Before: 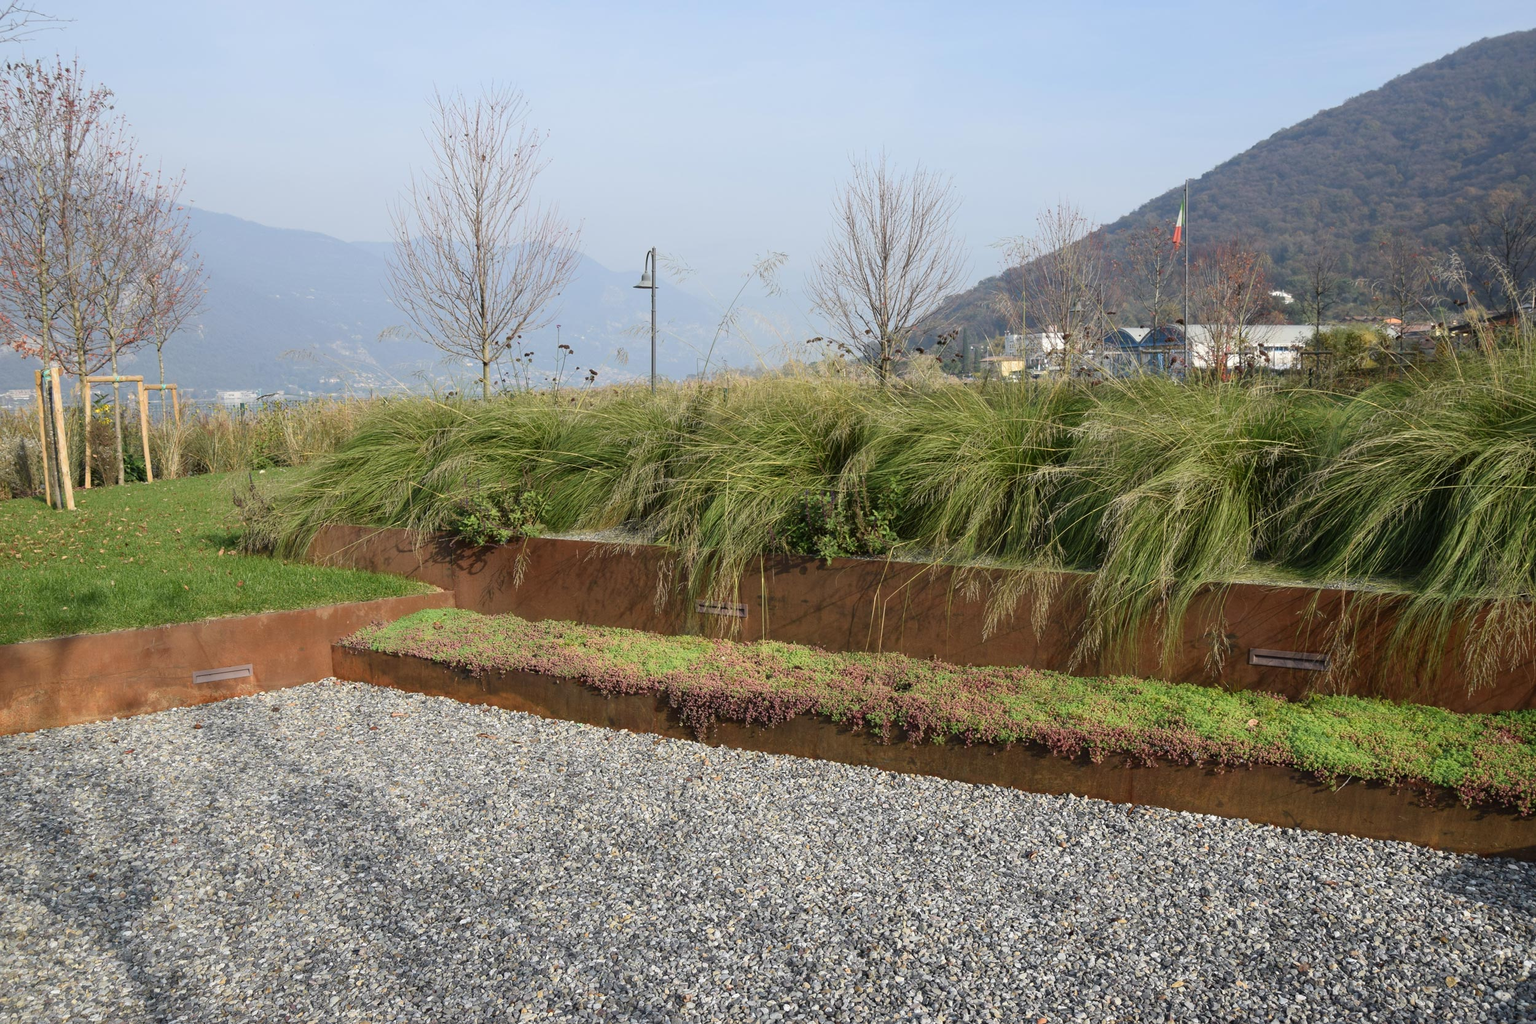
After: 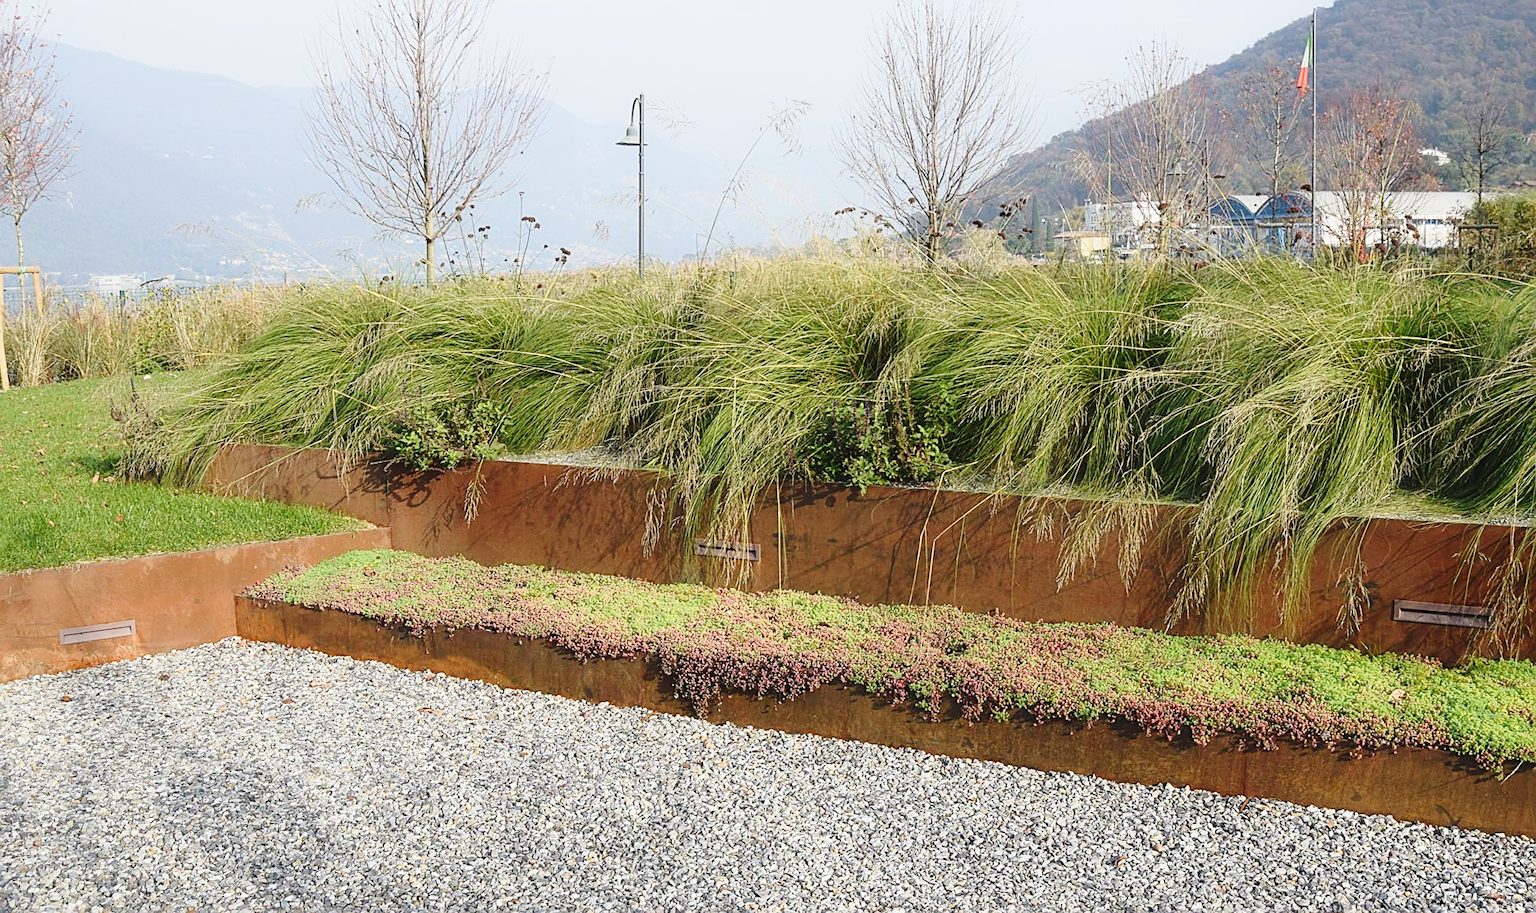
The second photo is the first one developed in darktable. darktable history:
contrast brightness saturation: saturation -0.069
base curve: curves: ch0 [(0, 0) (0.028, 0.03) (0.121, 0.232) (0.46, 0.748) (0.859, 0.968) (1, 1)], preserve colors none
sharpen: on, module defaults
contrast equalizer: octaves 7, y [[0.5, 0.486, 0.447, 0.446, 0.489, 0.5], [0.5 ×6], [0.5 ×6], [0 ×6], [0 ×6]]
crop: left 9.49%, top 16.952%, right 11.29%, bottom 12.372%
